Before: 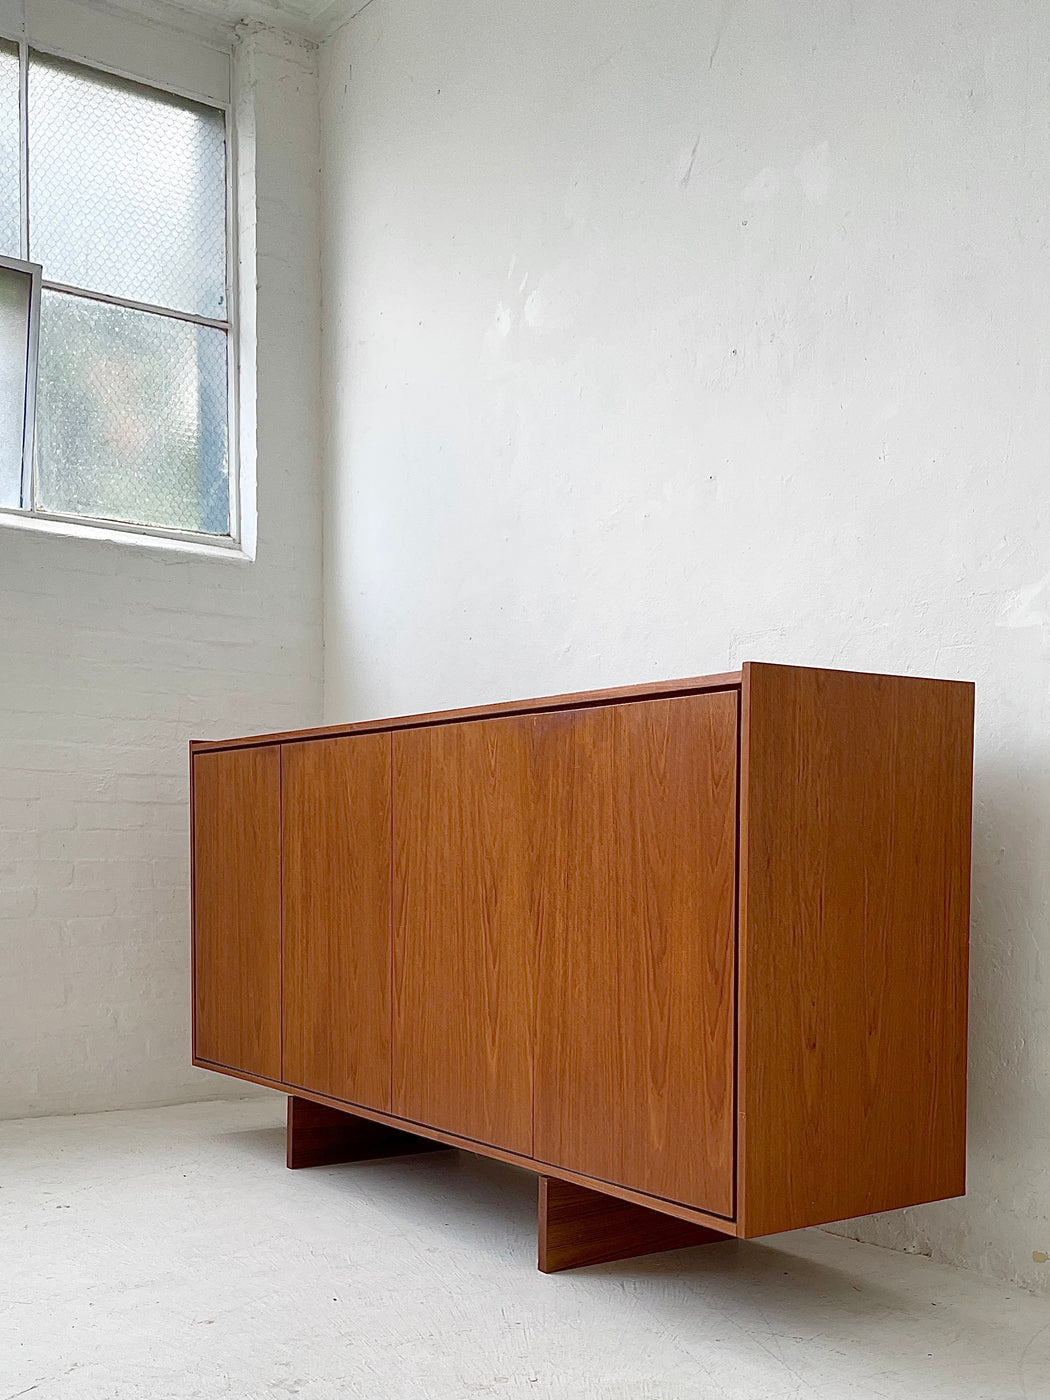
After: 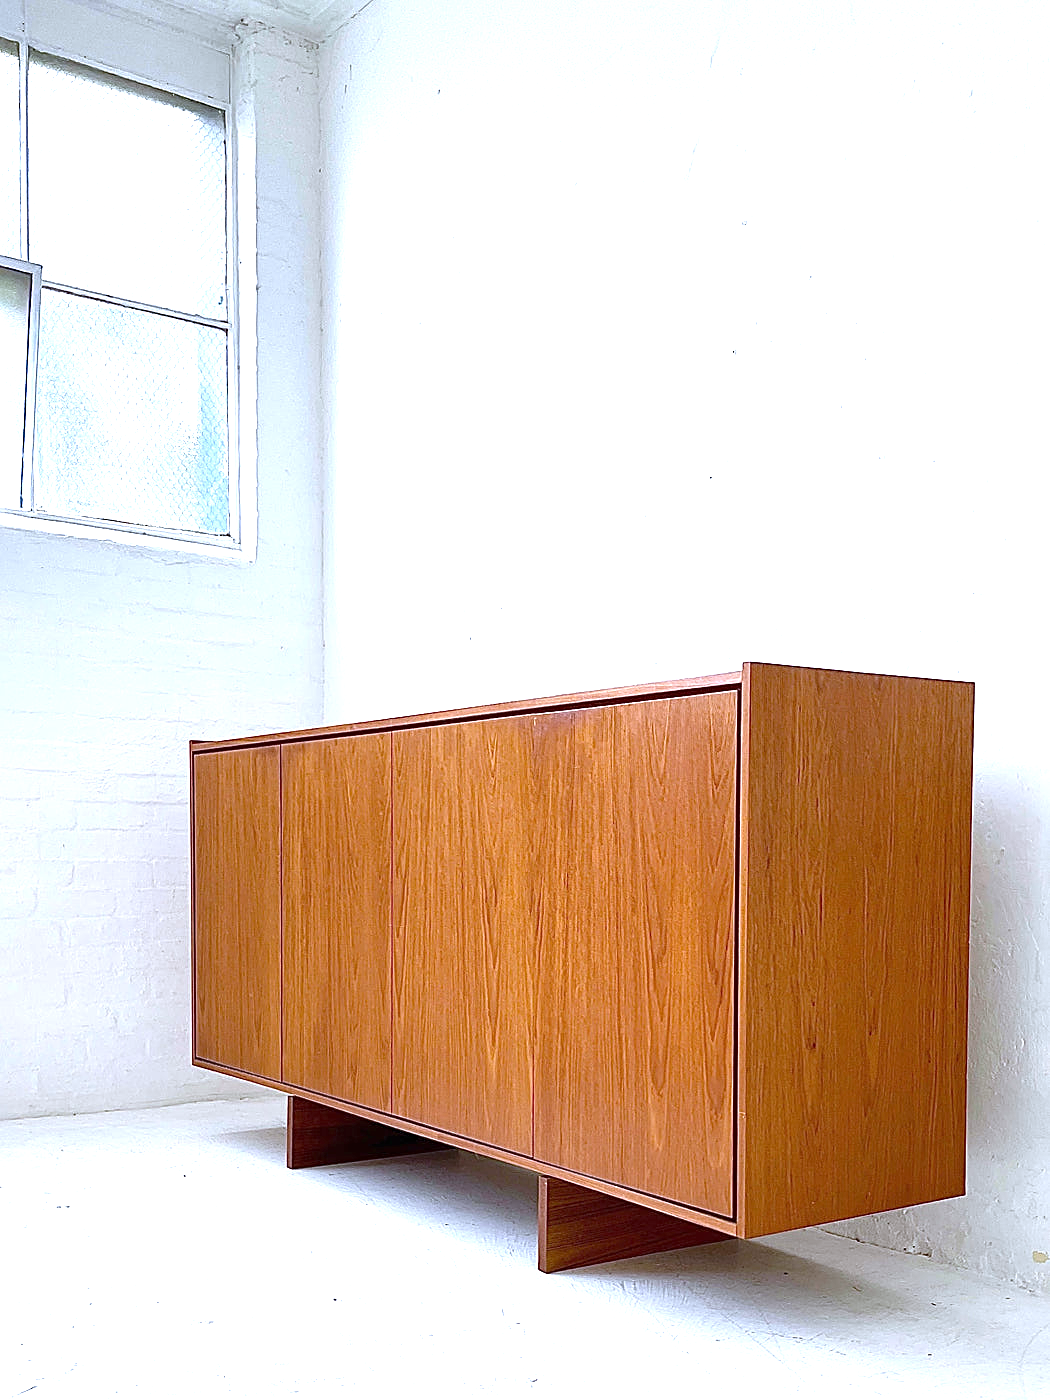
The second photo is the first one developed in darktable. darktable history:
white balance: red 0.948, green 1.02, blue 1.176
sharpen: on, module defaults
exposure: black level correction 0, exposure 1.2 EV, compensate exposure bias true, compensate highlight preservation false
